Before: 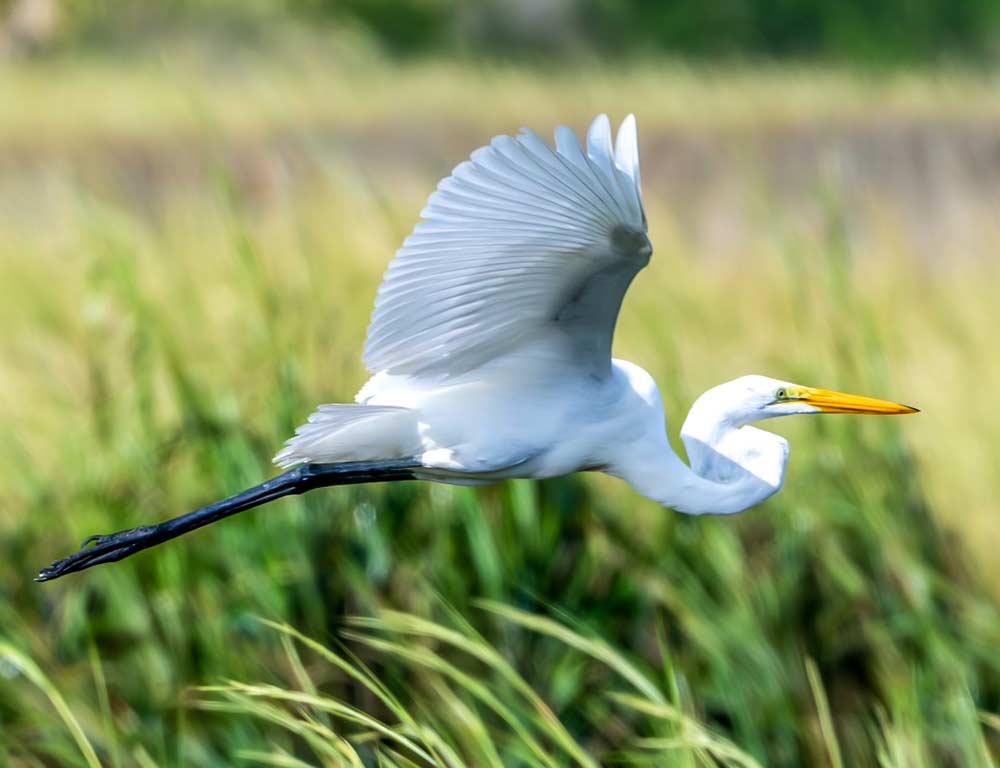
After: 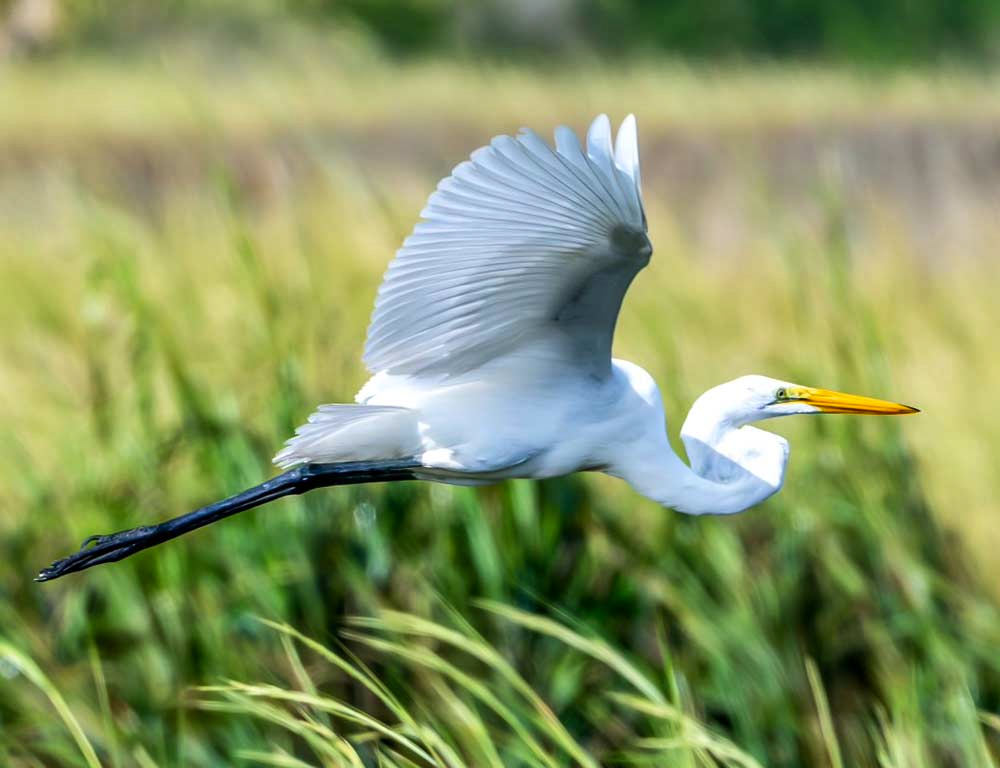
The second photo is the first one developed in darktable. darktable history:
shadows and highlights: shadows 22.7, highlights -48.71, soften with gaussian
color correction: highlights a* -0.182, highlights b* -0.124
contrast brightness saturation: contrast 0.1, brightness 0.02, saturation 0.02
